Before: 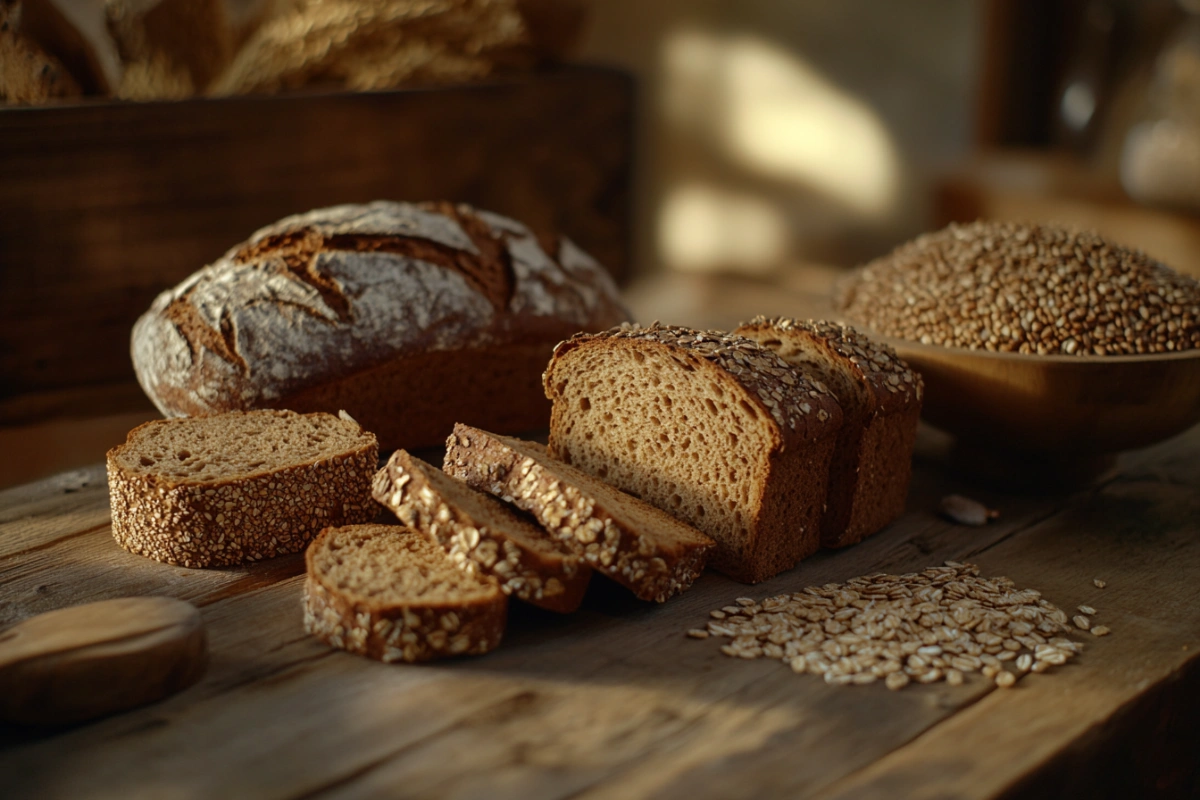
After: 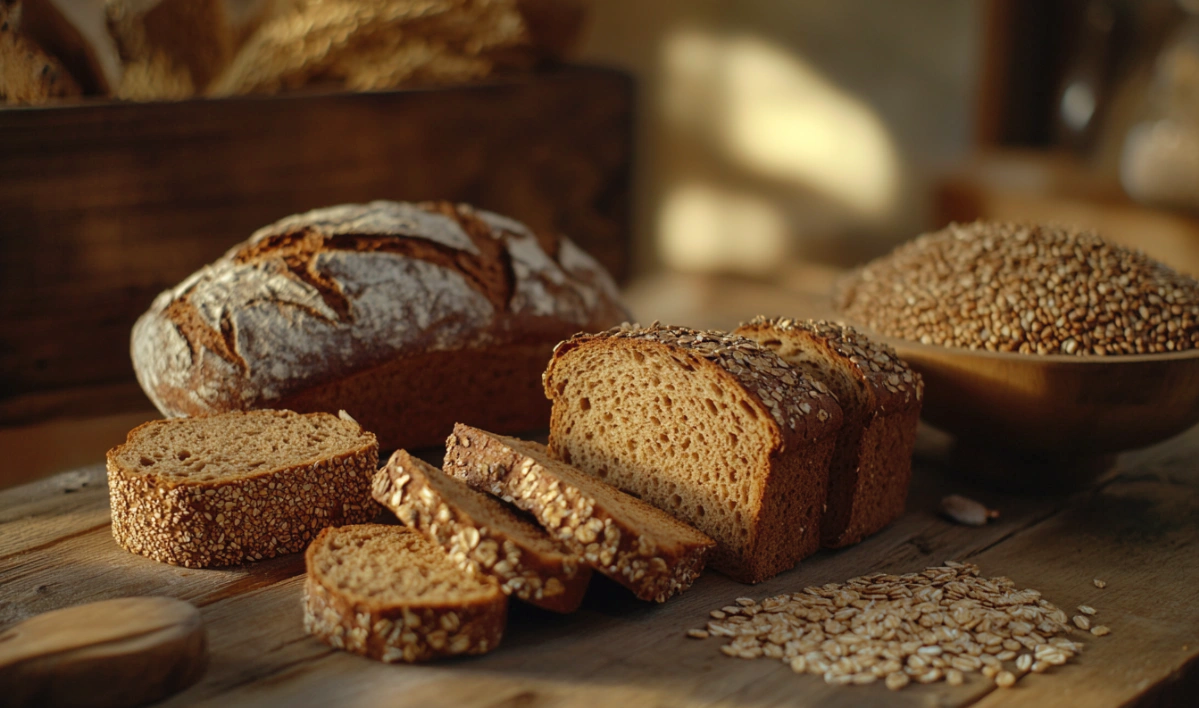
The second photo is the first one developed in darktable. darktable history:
shadows and highlights: shadows 25, highlights -25
crop and rotate: top 0%, bottom 11.49%
contrast brightness saturation: contrast 0.03, brightness 0.06, saturation 0.13
